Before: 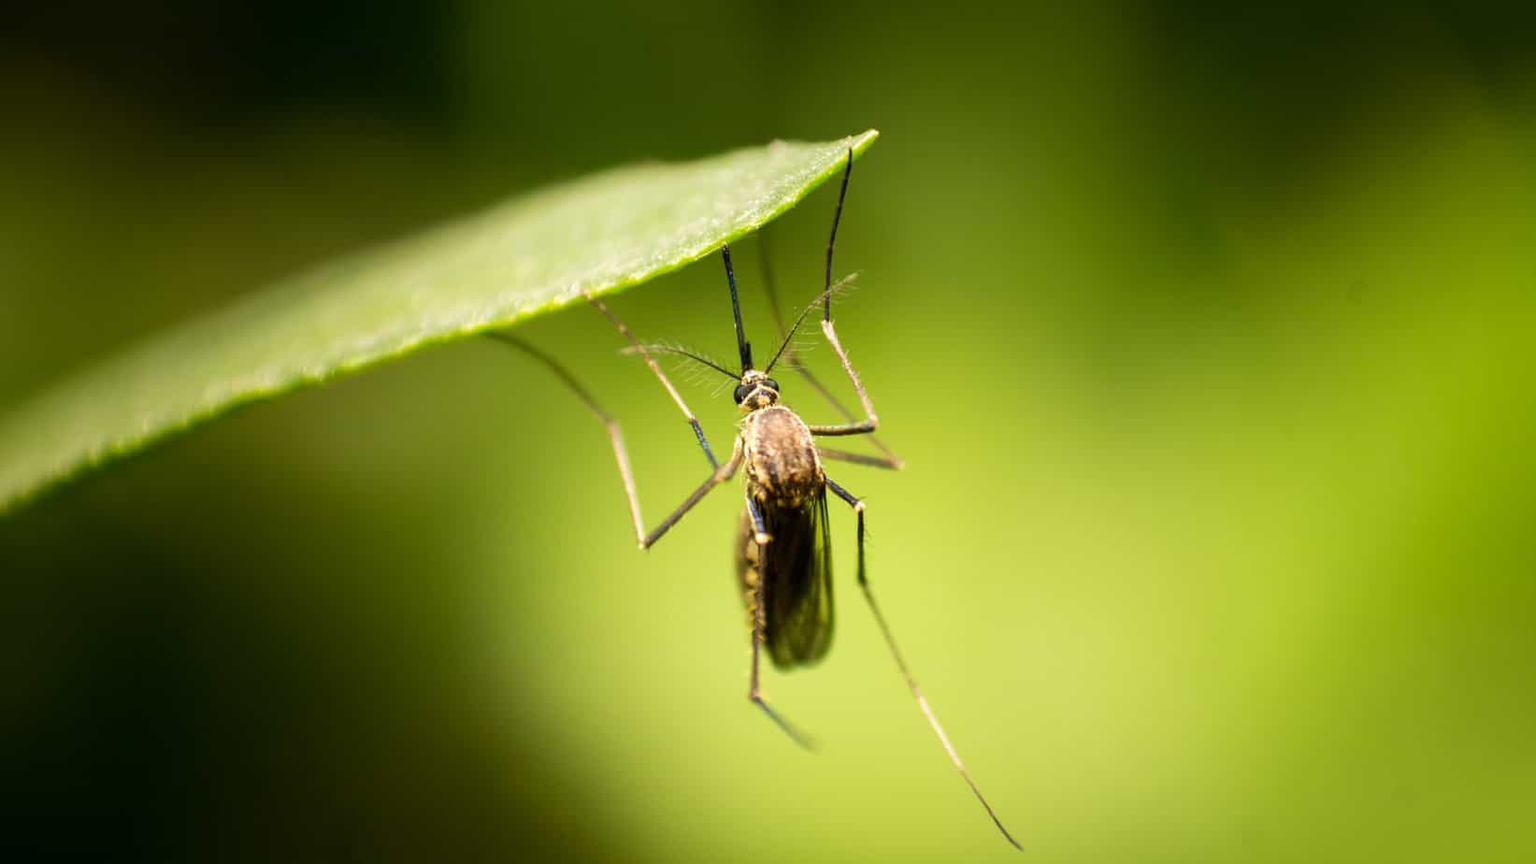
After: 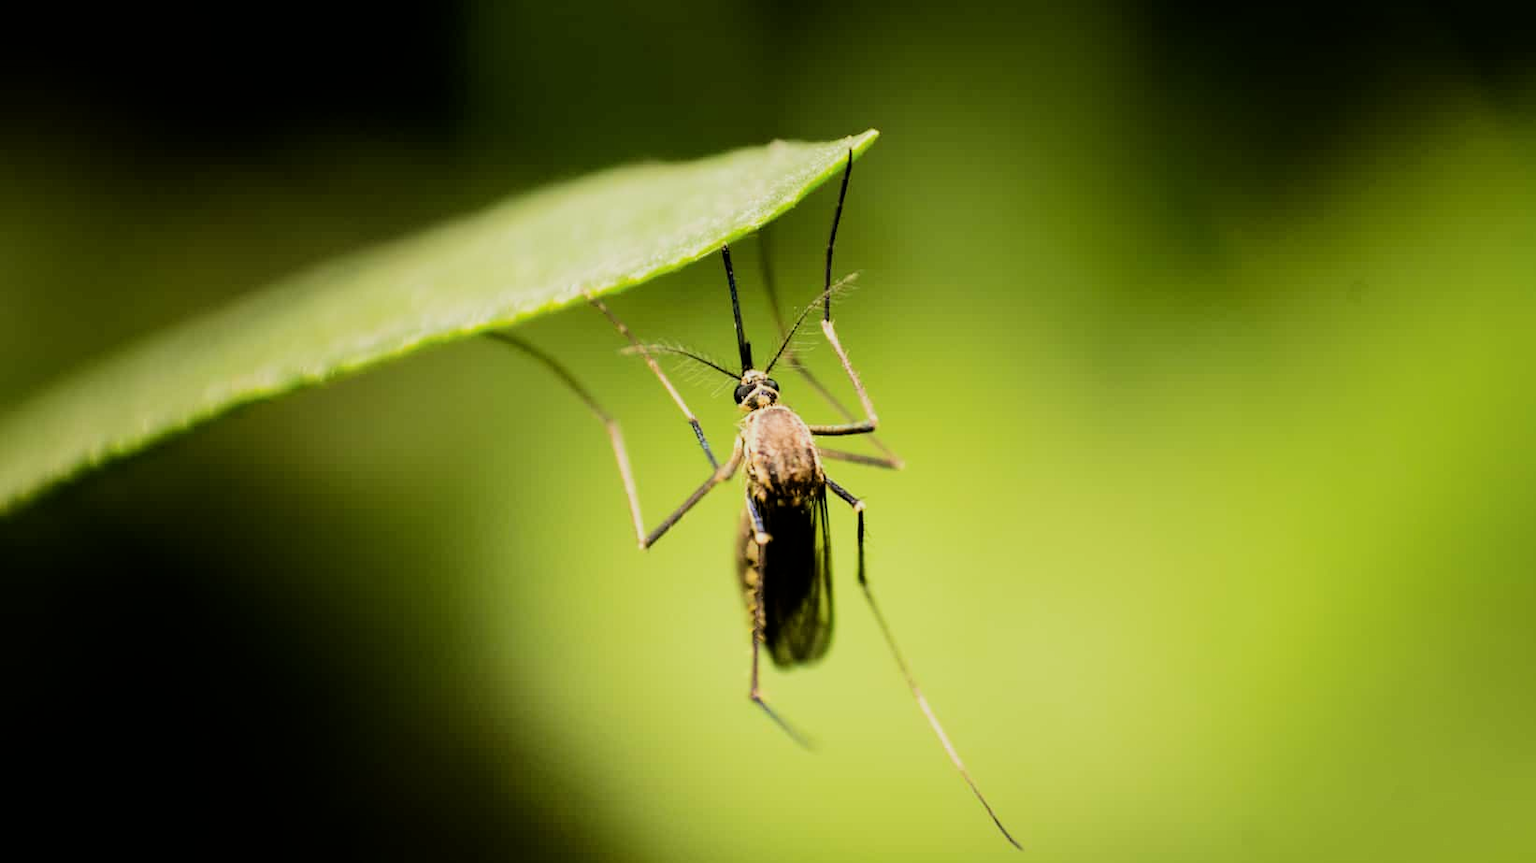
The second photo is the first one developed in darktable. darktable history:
filmic rgb: black relative exposure -7.49 EV, white relative exposure 4.99 EV, hardness 3.31, contrast 1.3
